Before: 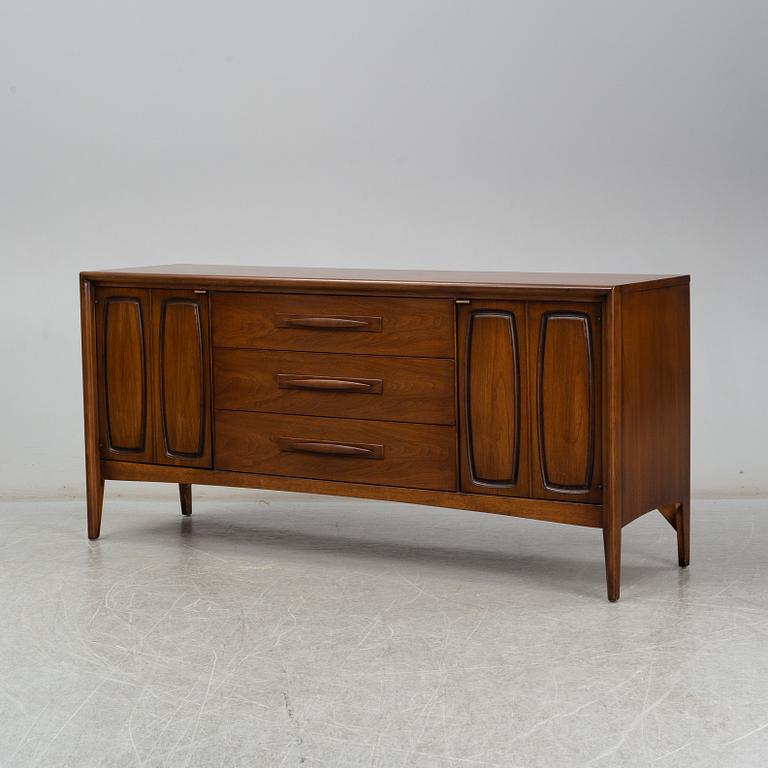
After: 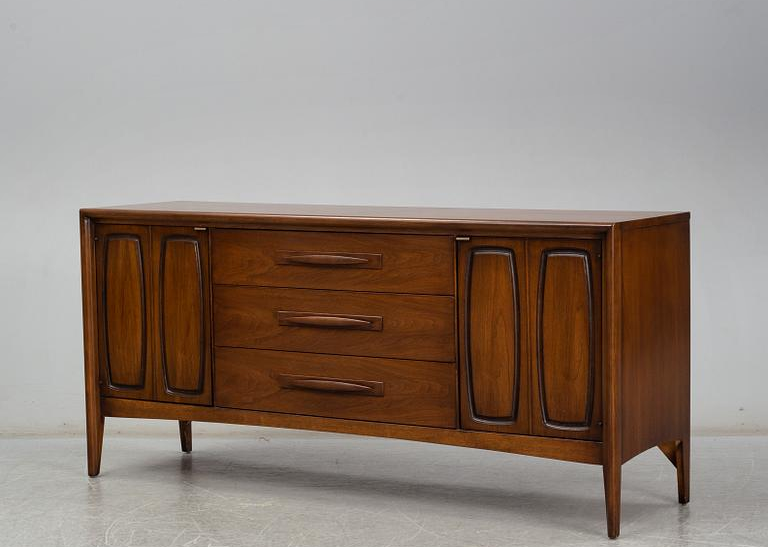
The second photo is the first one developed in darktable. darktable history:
crop and rotate: top 8.255%, bottom 20.41%
shadows and highlights: shadows 29.65, highlights -30.4, low approximation 0.01, soften with gaussian
